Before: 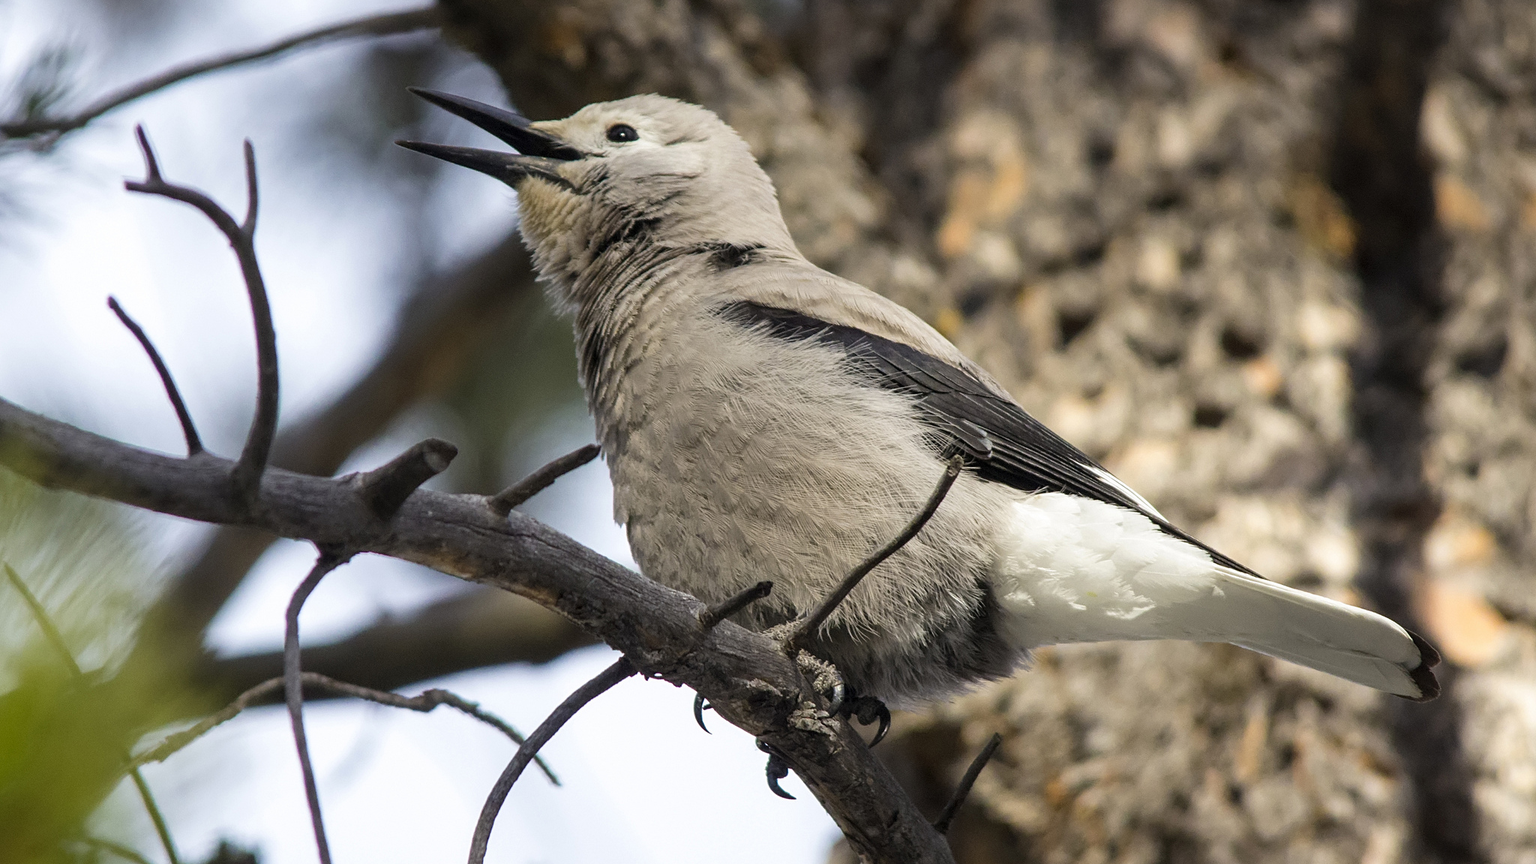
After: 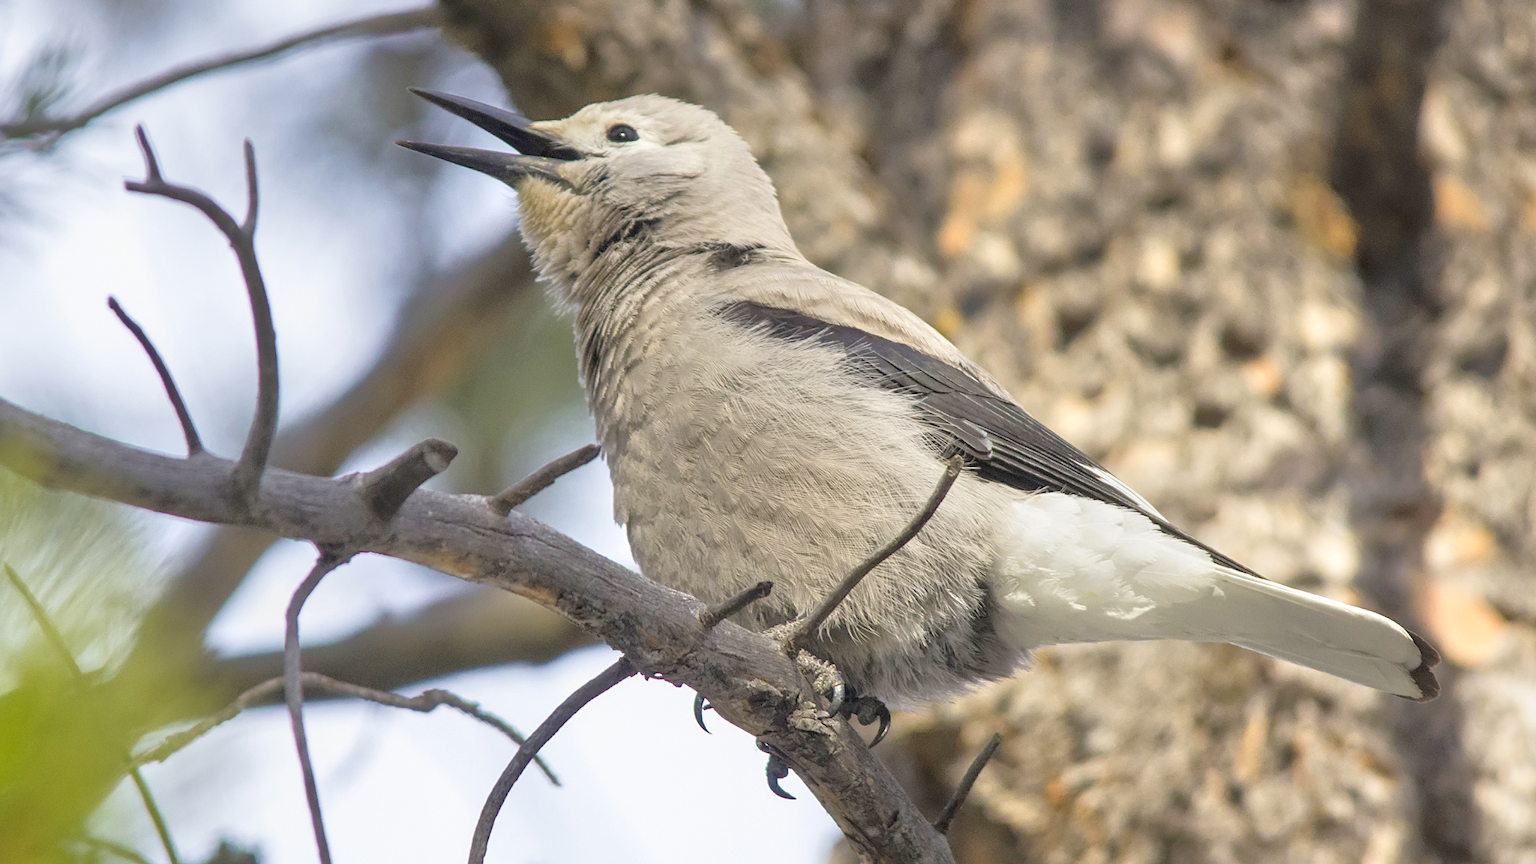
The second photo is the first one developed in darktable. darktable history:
tone equalizer: -8 EV 2 EV, -7 EV 2 EV, -6 EV 2 EV, -5 EV 2 EV, -4 EV 2 EV, -3 EV 1.5 EV, -2 EV 1 EV, -1 EV 0.5 EV
contrast equalizer: octaves 7, y [[0.6 ×6], [0.55 ×6], [0 ×6], [0 ×6], [0 ×6]], mix -0.3
